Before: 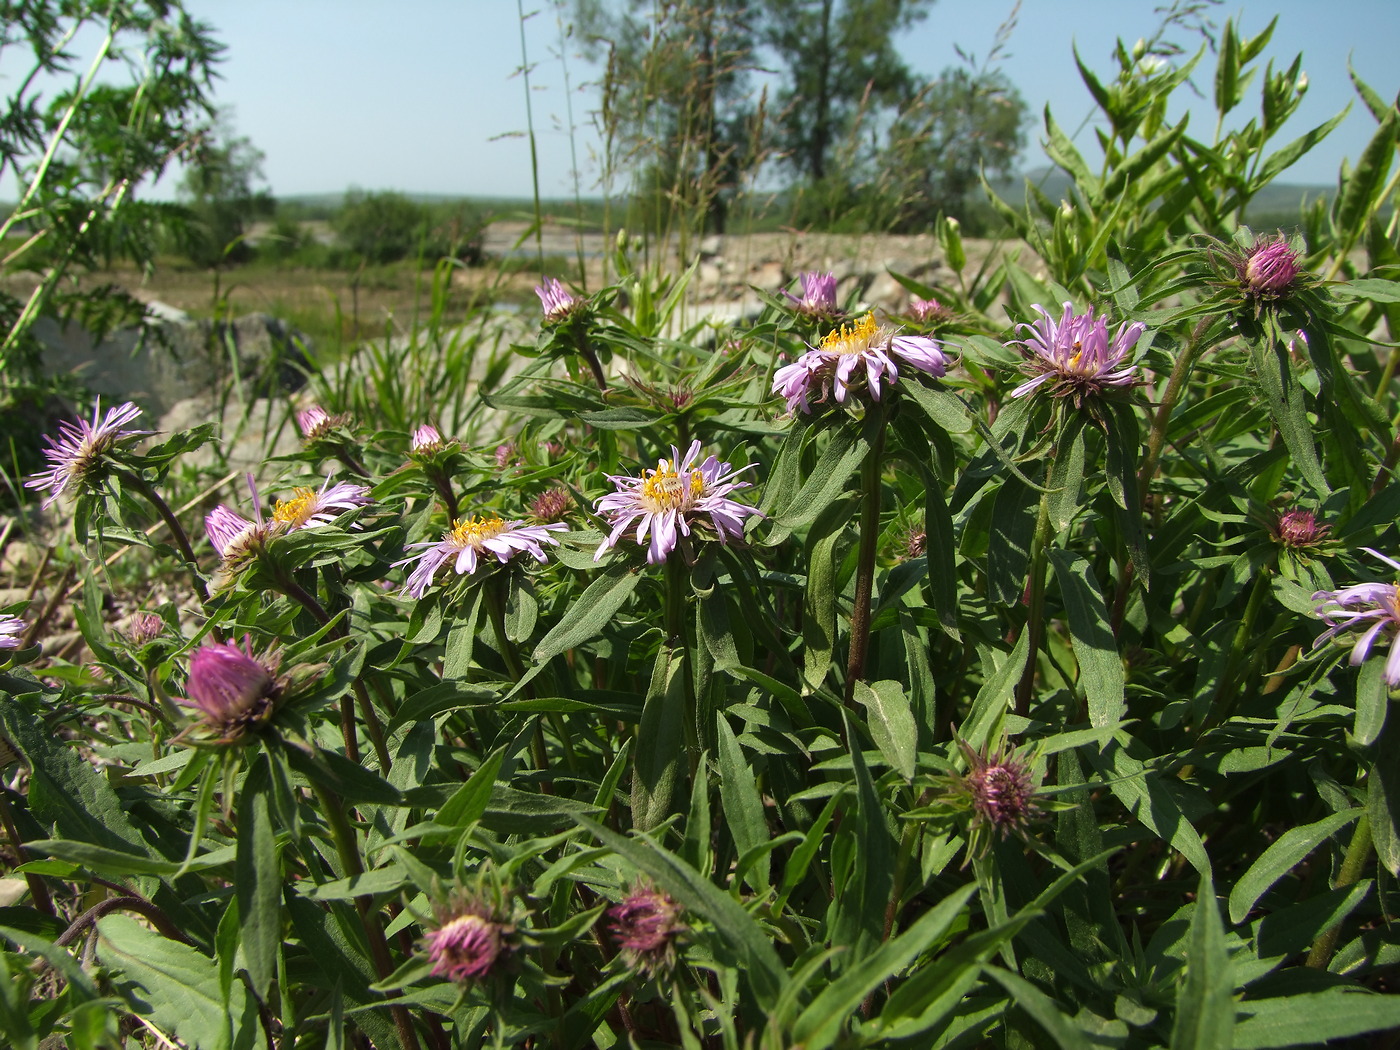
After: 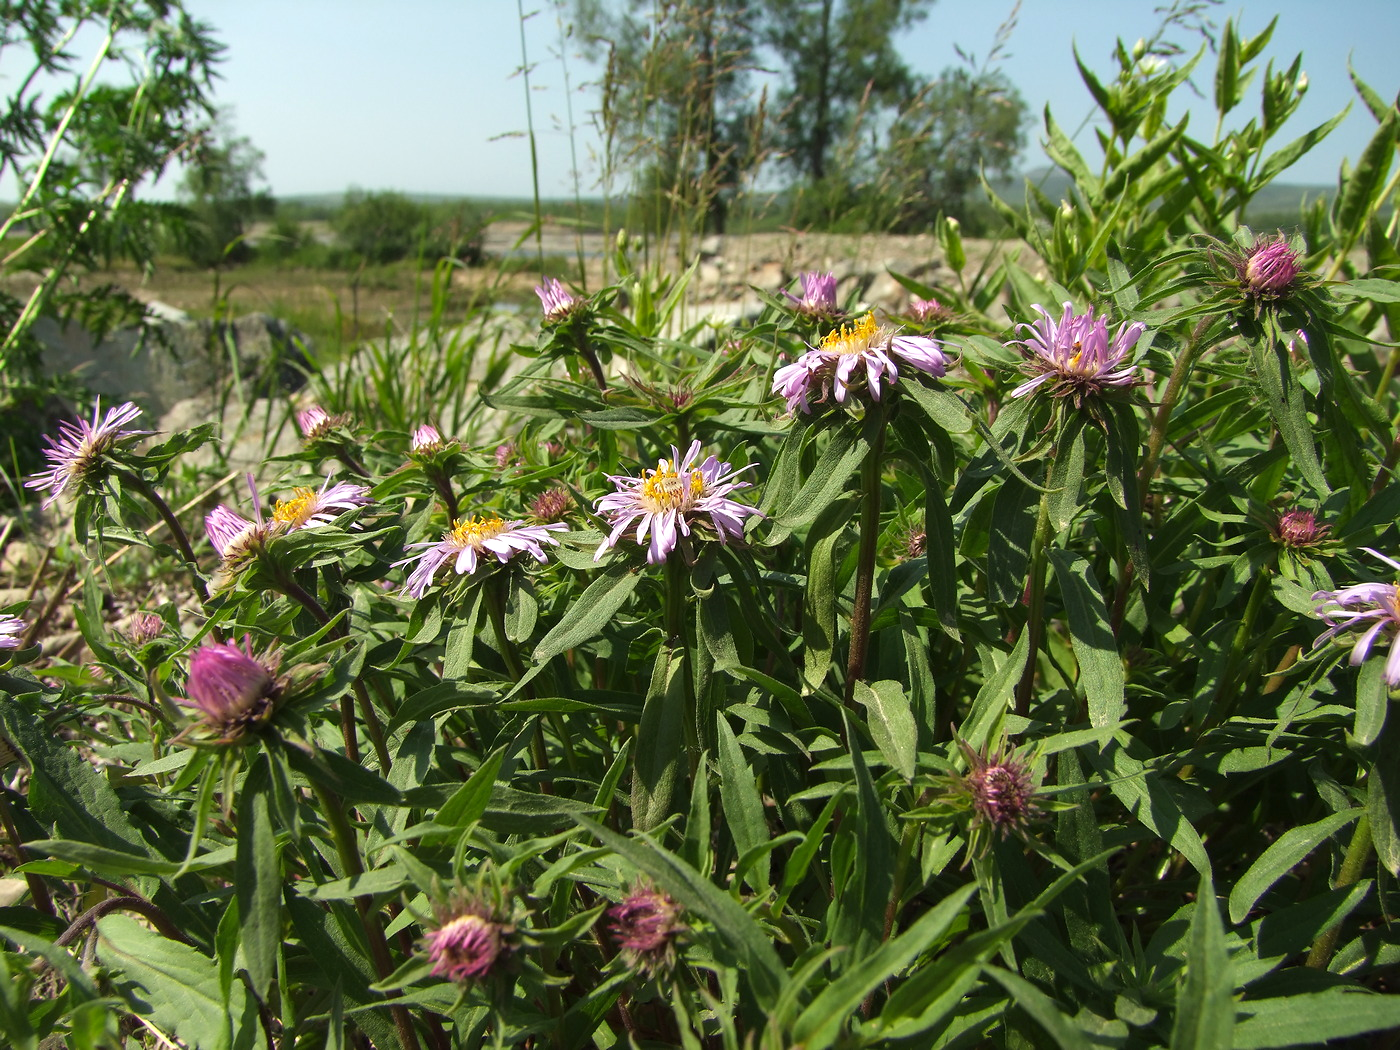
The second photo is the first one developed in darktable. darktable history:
color correction: highlights b* 3.01
exposure: exposure 0.201 EV, compensate highlight preservation false
